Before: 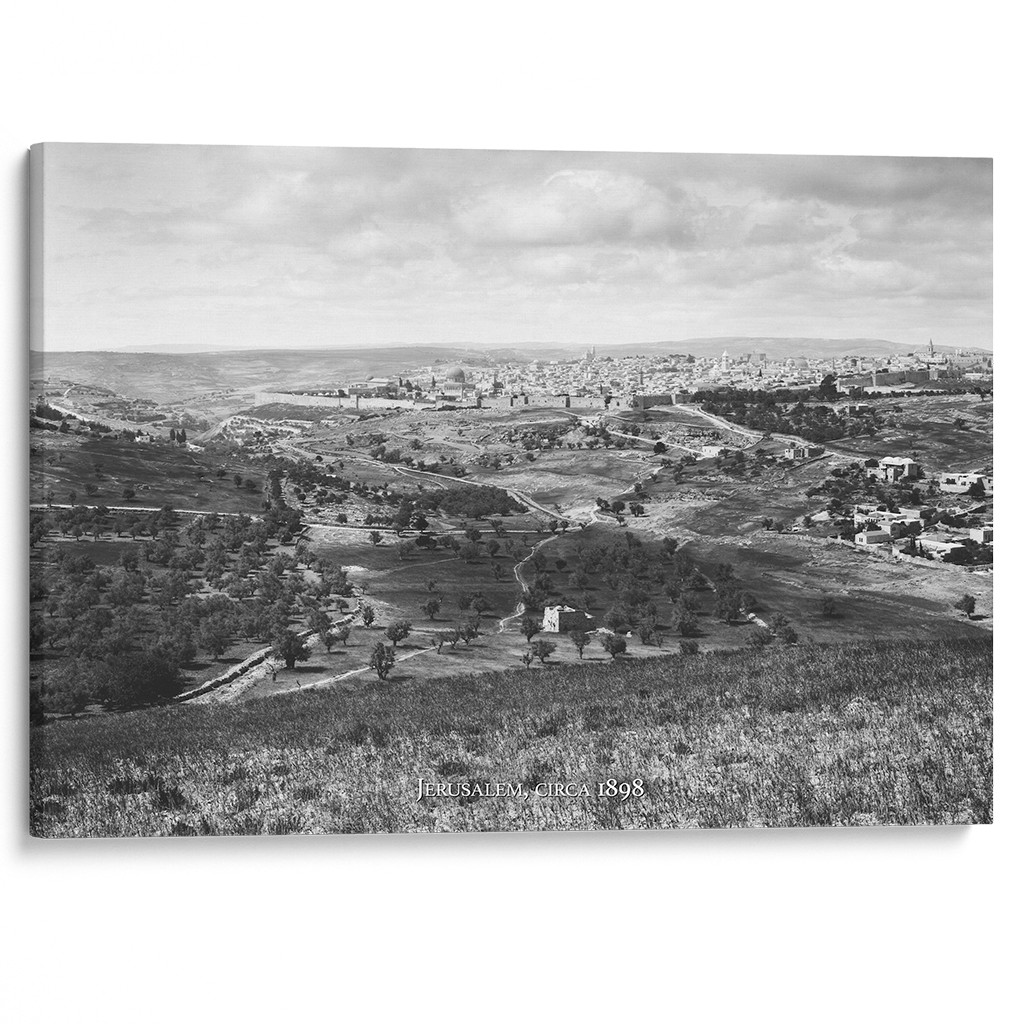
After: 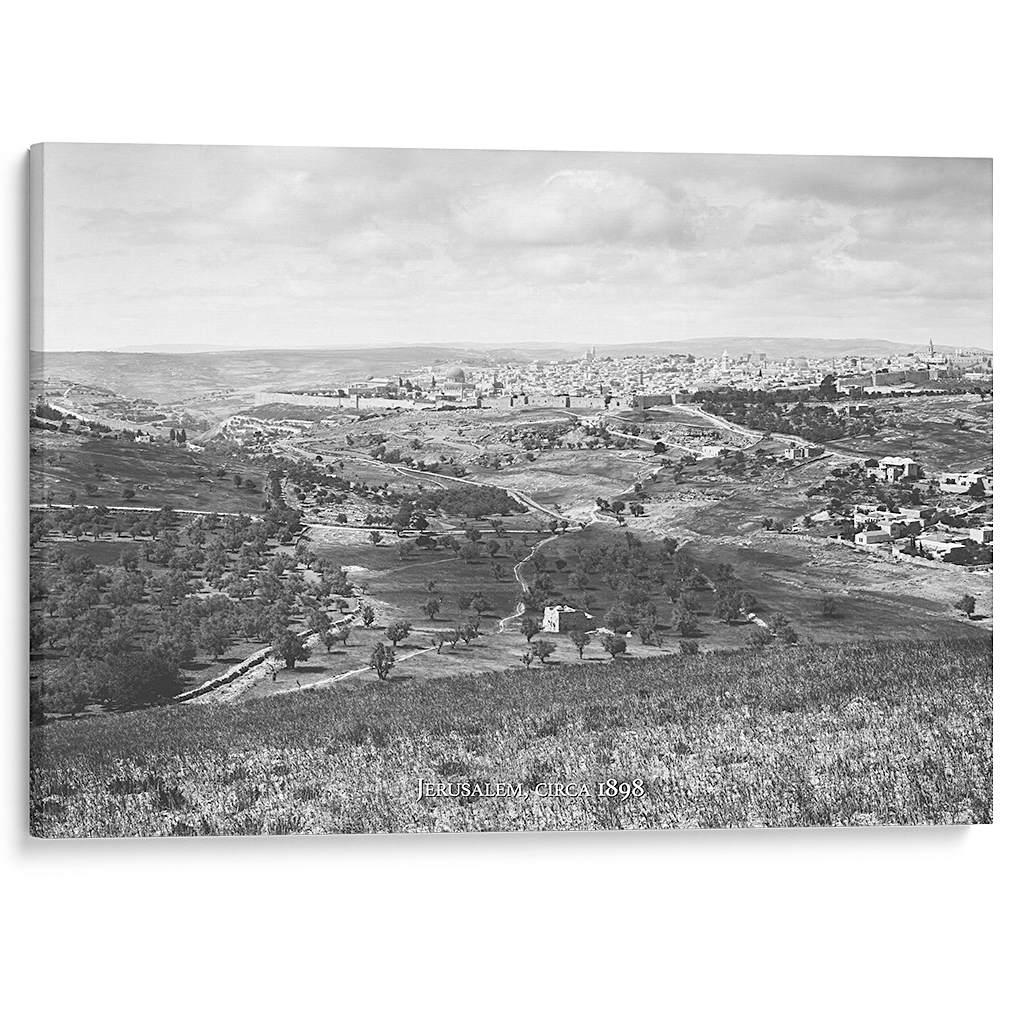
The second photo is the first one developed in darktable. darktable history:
contrast brightness saturation: brightness 0.149
sharpen: on, module defaults
